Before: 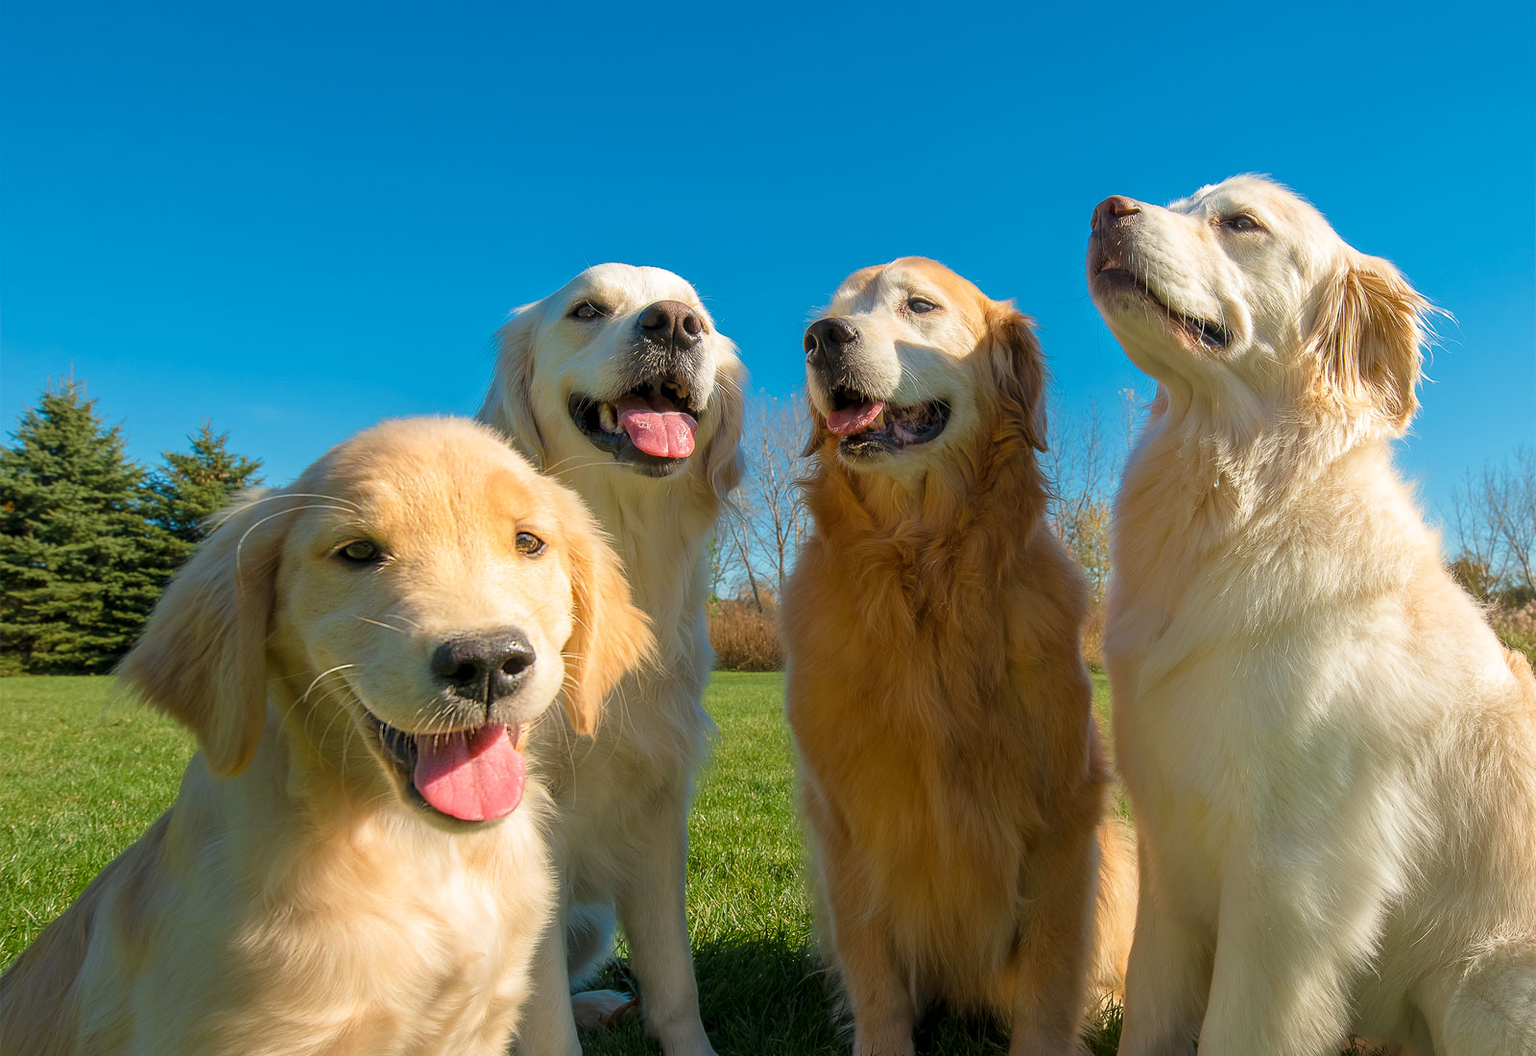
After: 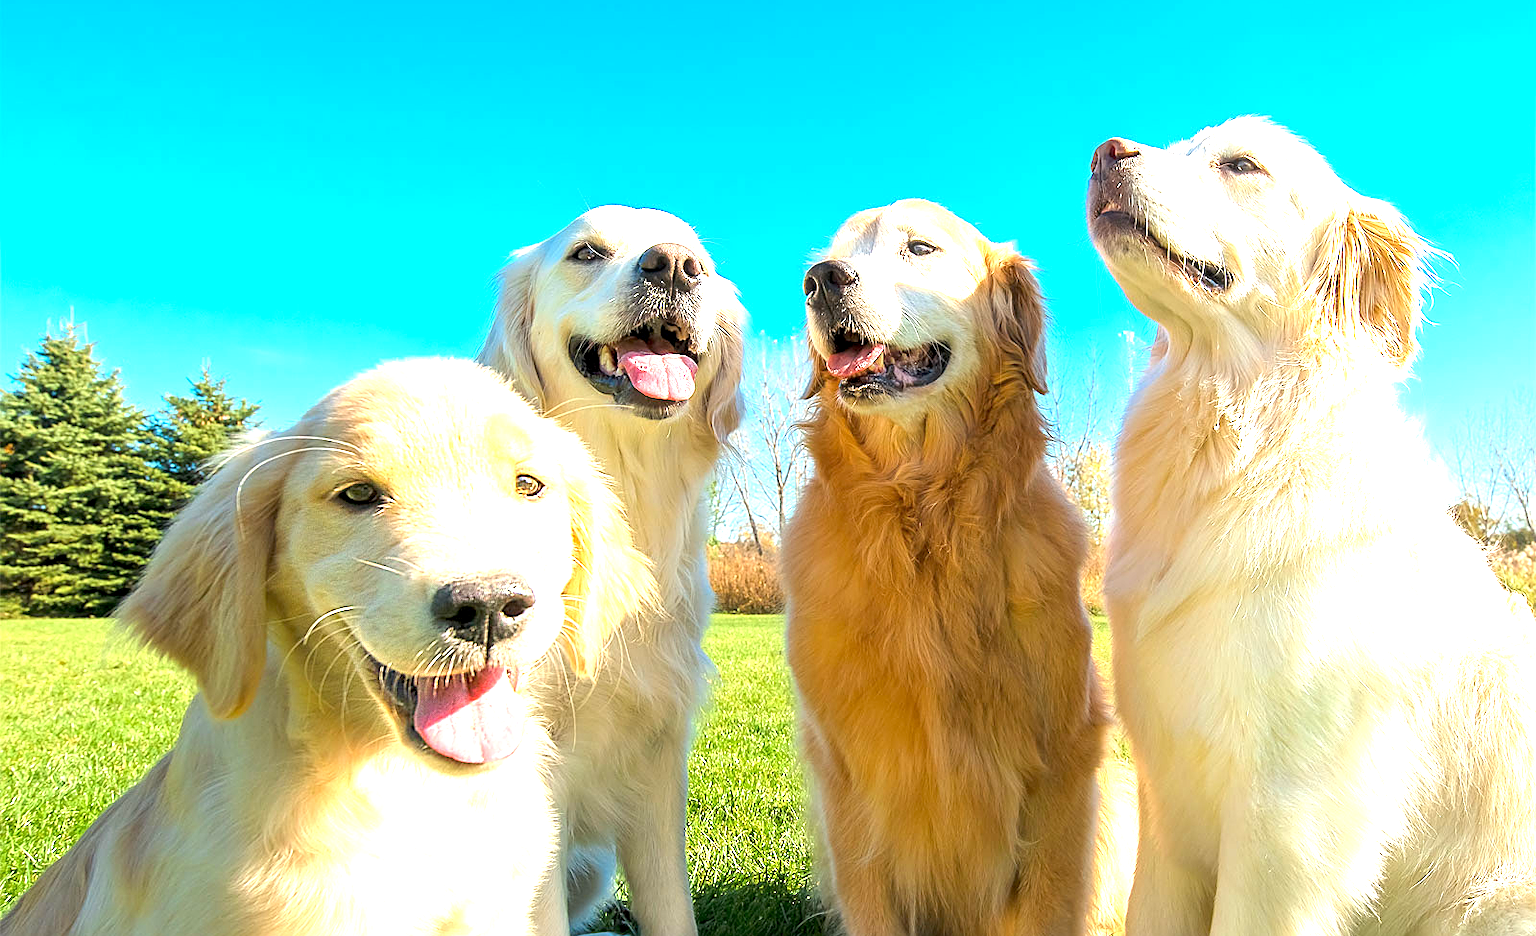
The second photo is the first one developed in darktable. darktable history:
sharpen: on, module defaults
exposure: black level correction 0.001, exposure 1.808 EV, compensate exposure bias true, compensate highlight preservation false
crop and rotate: top 5.541%, bottom 5.753%
